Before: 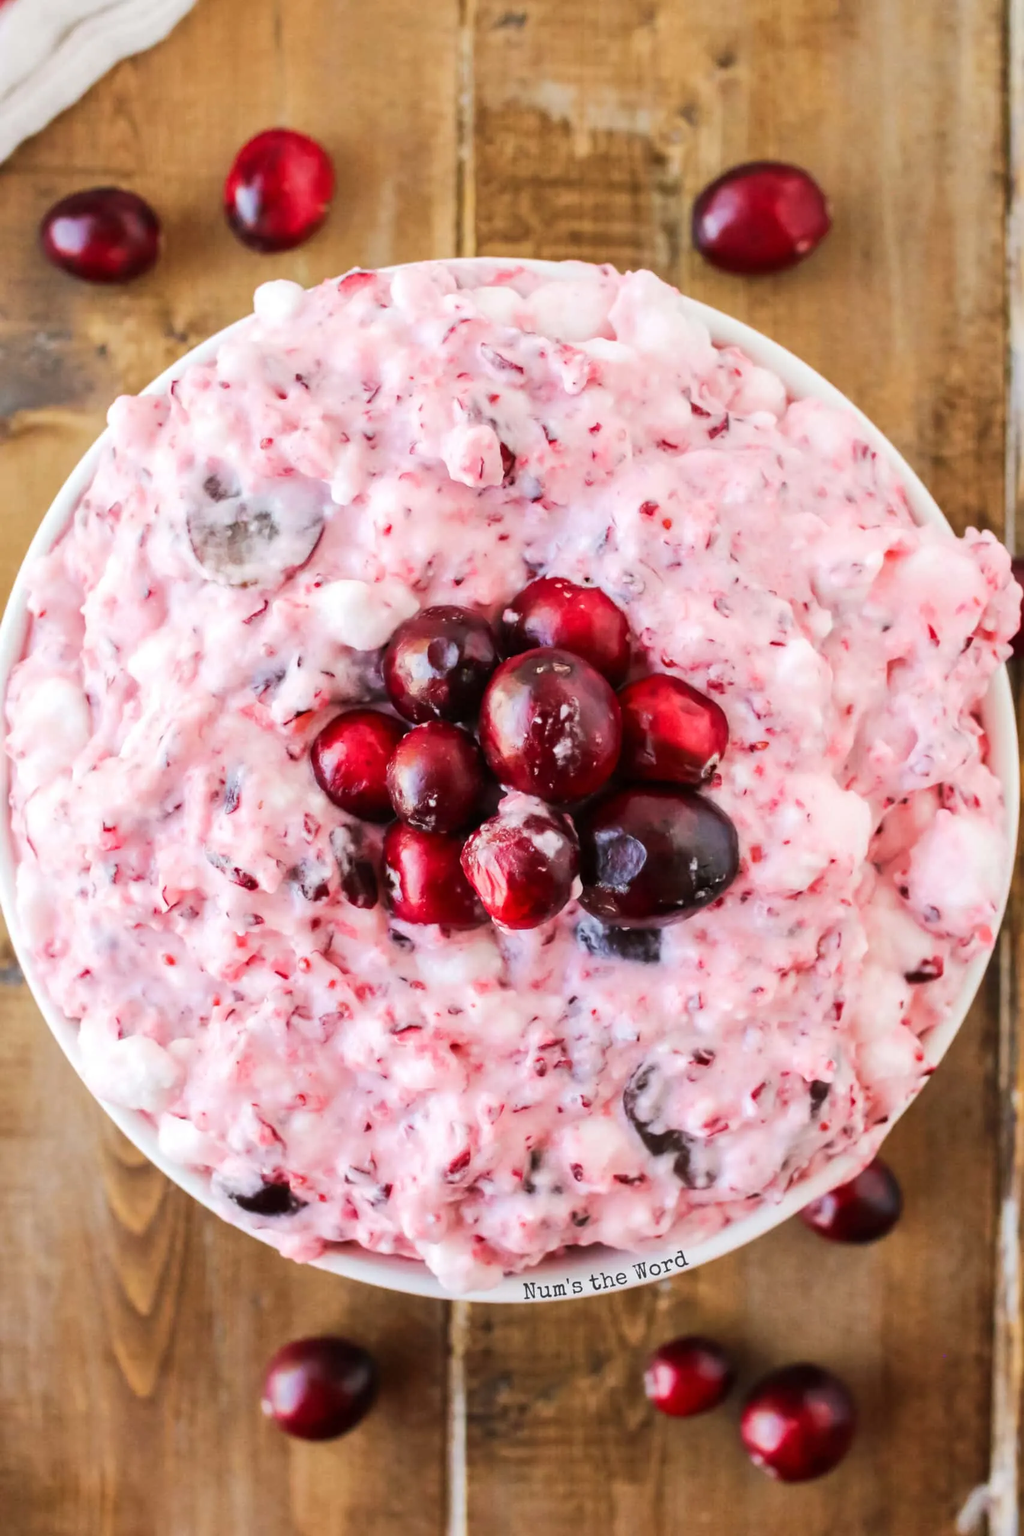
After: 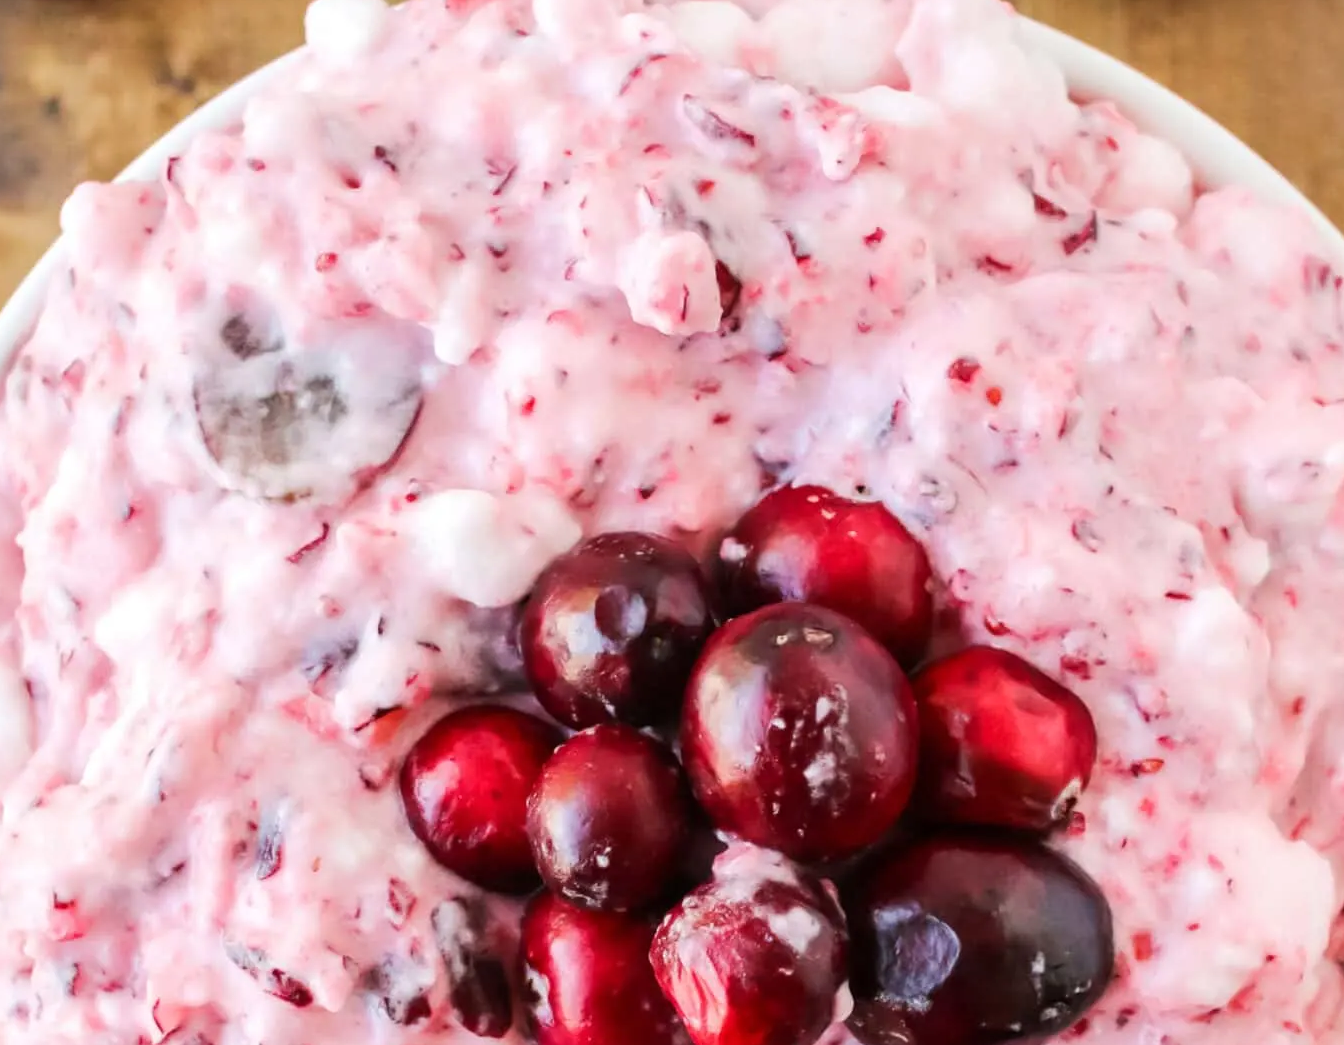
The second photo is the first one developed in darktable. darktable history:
tone equalizer: on, module defaults
crop: left 6.928%, top 18.633%, right 14.319%, bottom 40.53%
